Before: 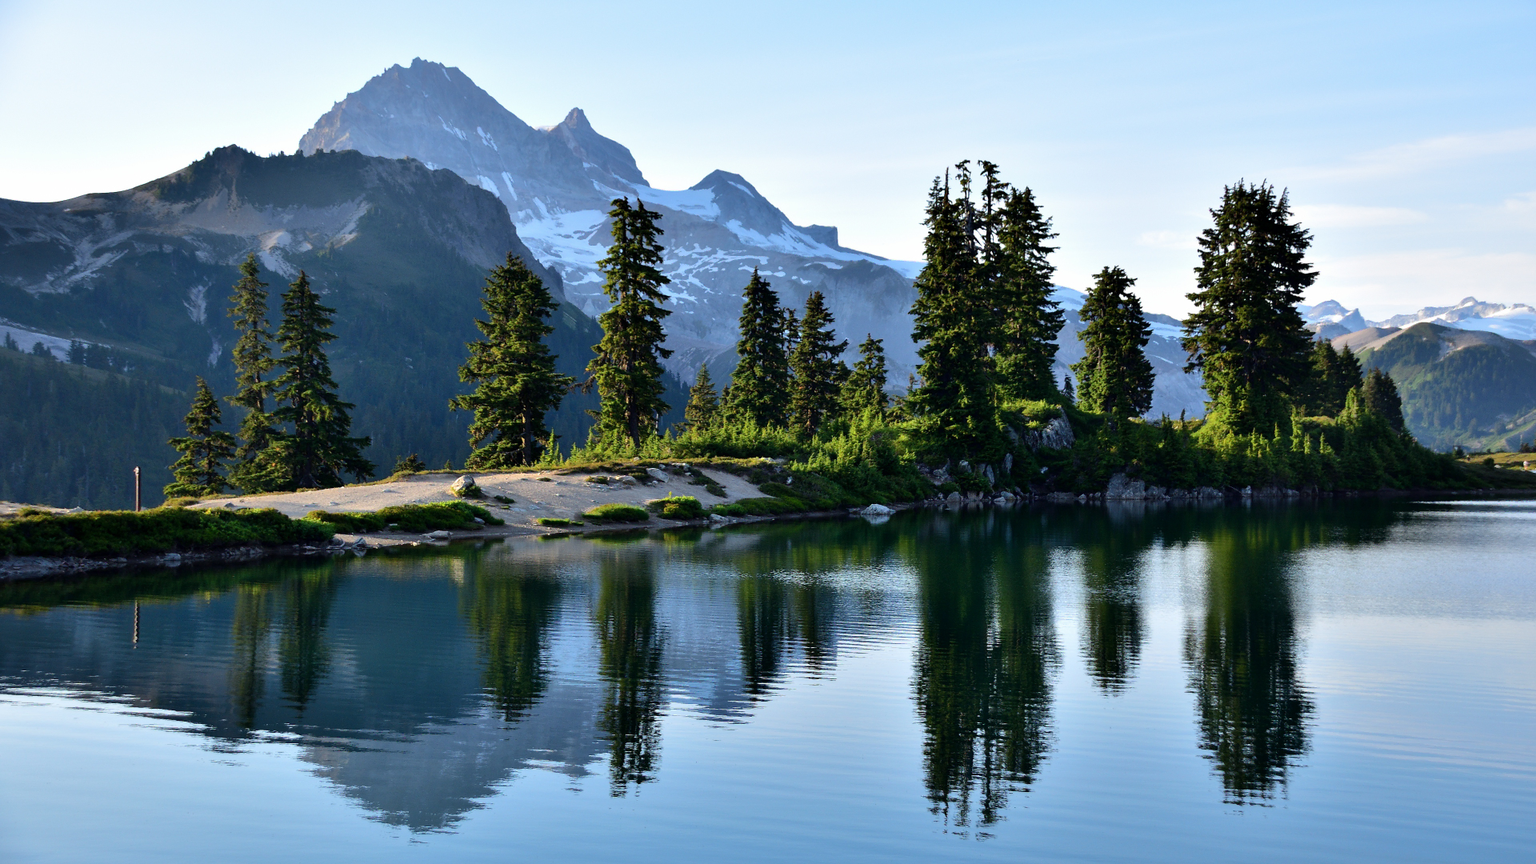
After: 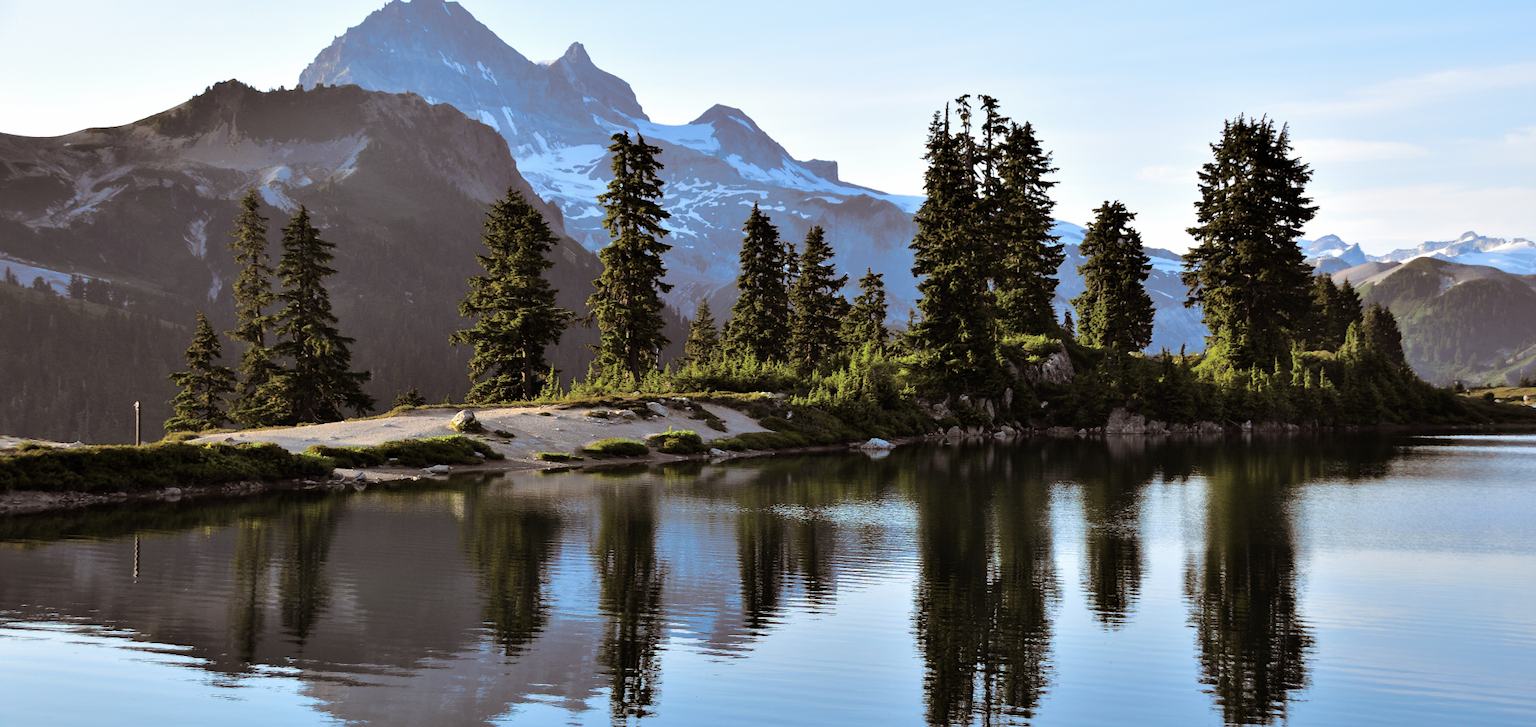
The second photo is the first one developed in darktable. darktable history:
crop: top 7.625%, bottom 8.027%
split-toning: shadows › hue 32.4°, shadows › saturation 0.51, highlights › hue 180°, highlights › saturation 0, balance -60.17, compress 55.19%
